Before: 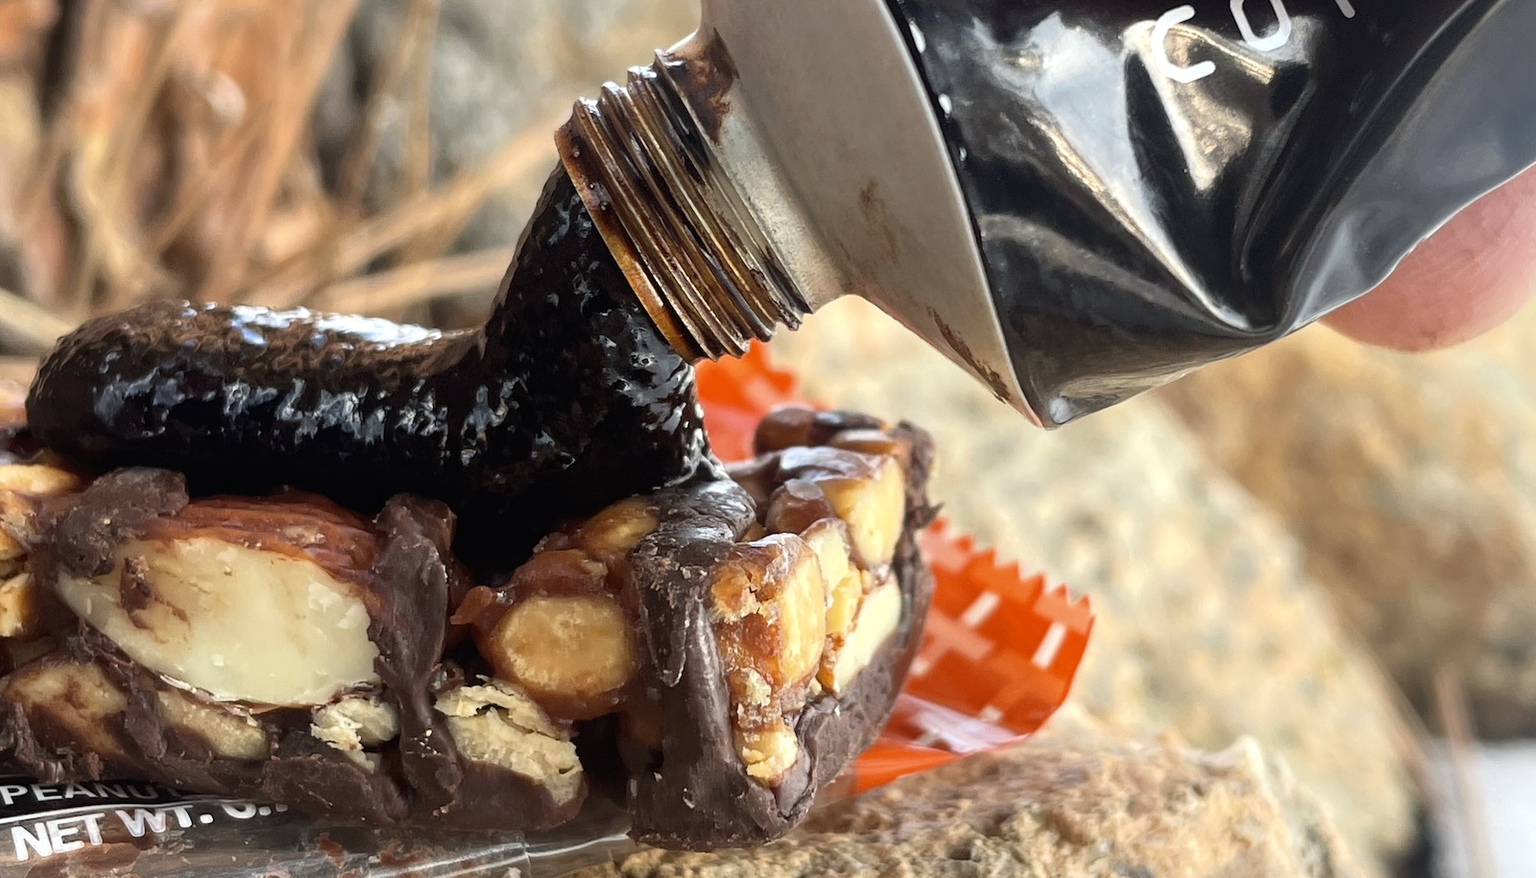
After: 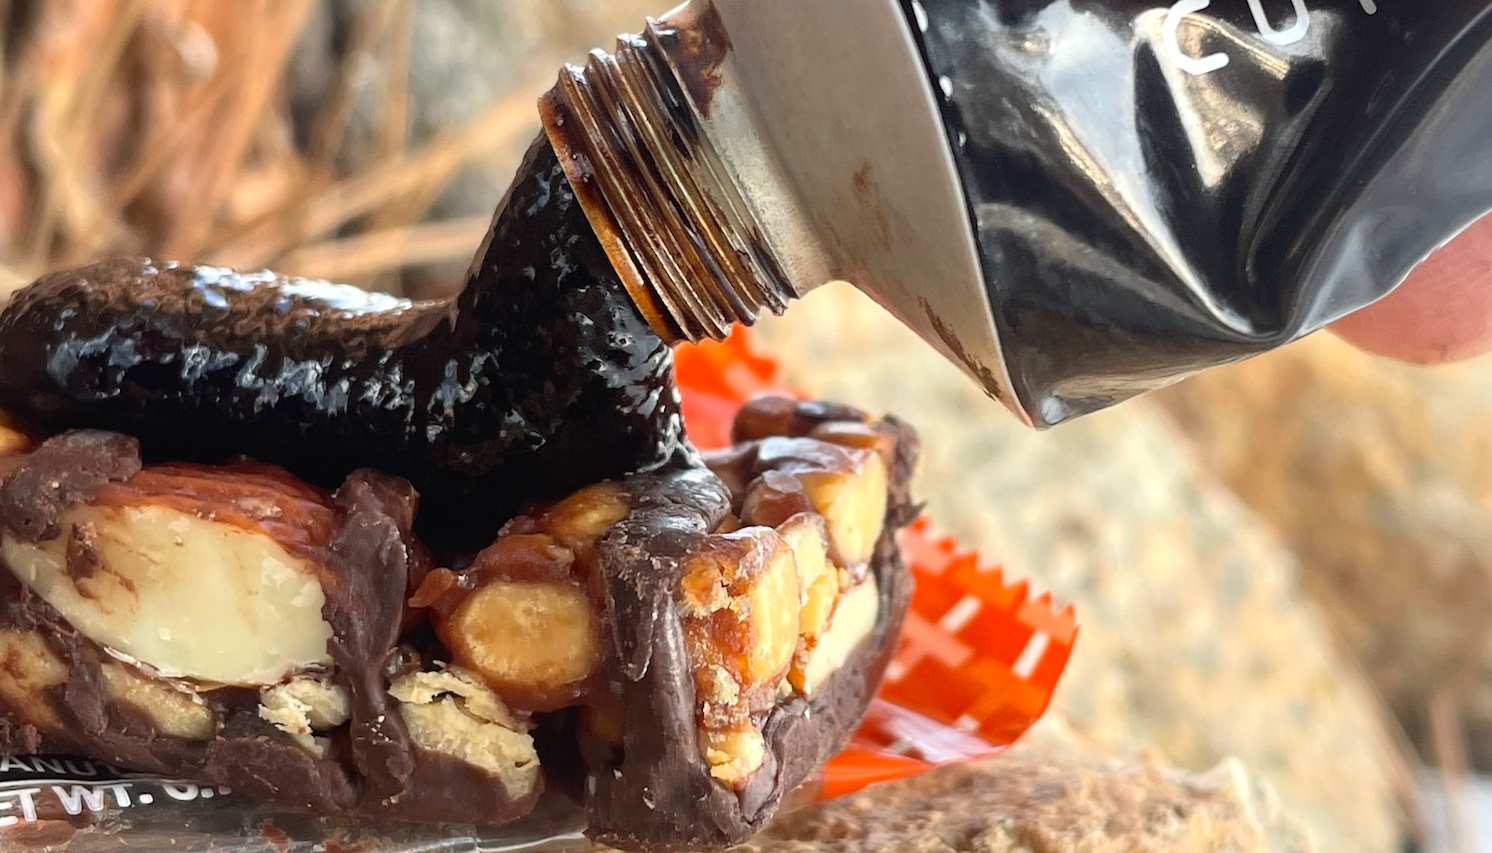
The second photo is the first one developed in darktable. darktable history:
levels: levels [0, 0.478, 1]
crop and rotate: angle -2.38°
